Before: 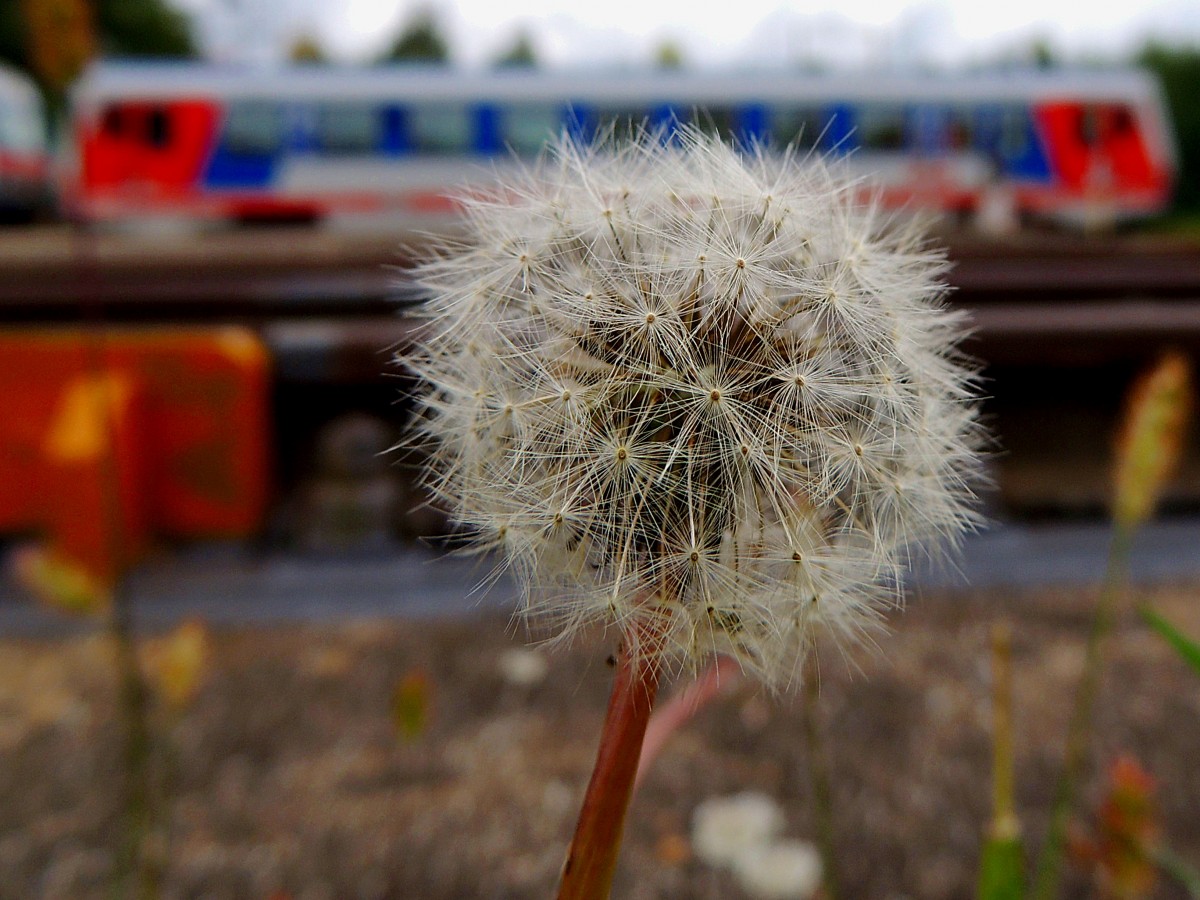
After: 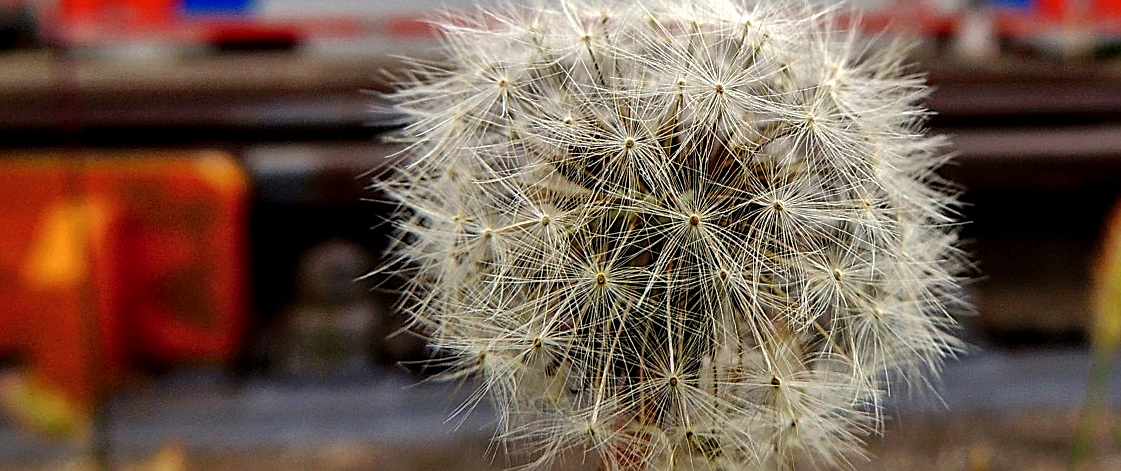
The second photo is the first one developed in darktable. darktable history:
shadows and highlights: on, module defaults
crop: left 1.796%, top 19.494%, right 4.747%, bottom 28.065%
color correction: highlights b* 2.95
color calibration: illuminant same as pipeline (D50), x 0.346, y 0.358, temperature 4983.4 K
sharpen: on, module defaults
local contrast: on, module defaults
tone equalizer: -8 EV -0.727 EV, -7 EV -0.685 EV, -6 EV -0.604 EV, -5 EV -0.366 EV, -3 EV 0.382 EV, -2 EV 0.6 EV, -1 EV 0.687 EV, +0 EV 0.748 EV, edges refinement/feathering 500, mask exposure compensation -1.57 EV, preserve details no
